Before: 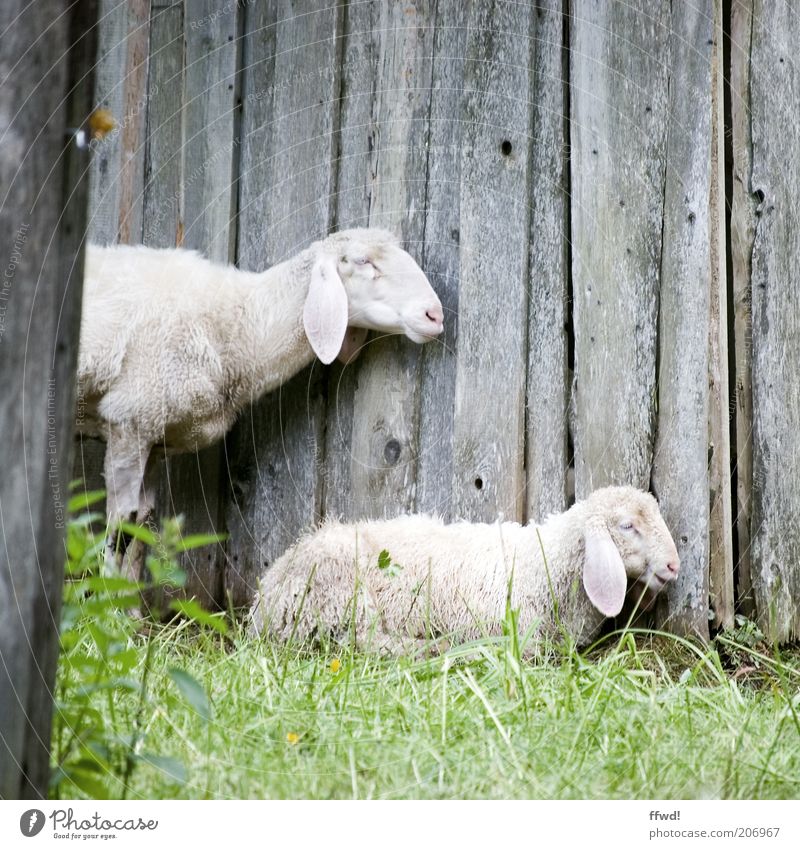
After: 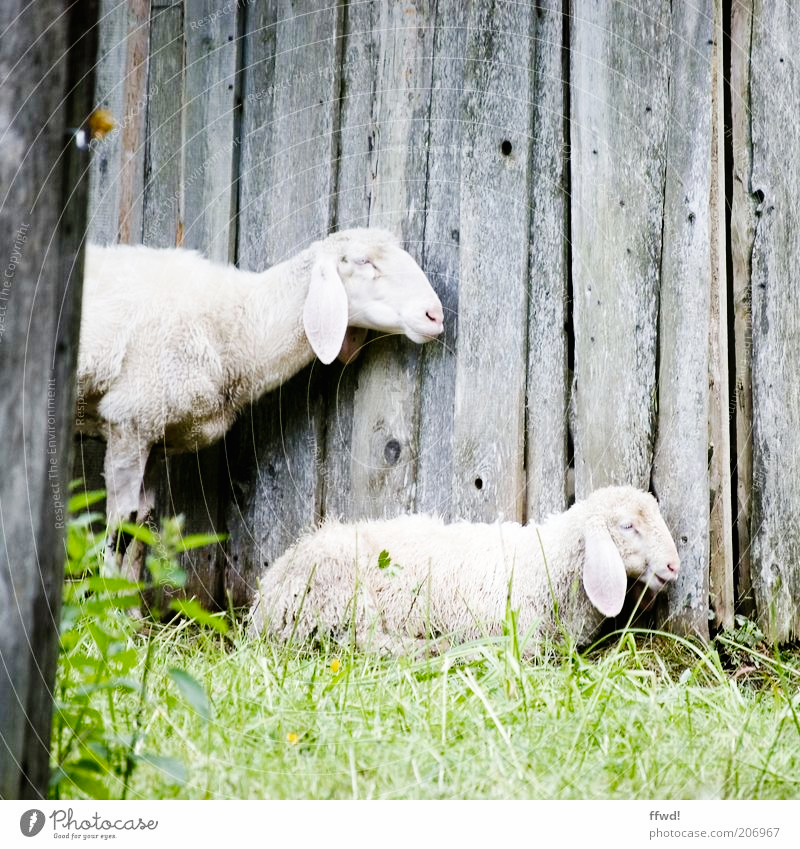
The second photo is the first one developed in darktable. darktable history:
tone curve: curves: ch0 [(0, 0) (0.003, 0.006) (0.011, 0.007) (0.025, 0.009) (0.044, 0.012) (0.069, 0.021) (0.1, 0.036) (0.136, 0.056) (0.177, 0.105) (0.224, 0.165) (0.277, 0.251) (0.335, 0.344) (0.399, 0.439) (0.468, 0.532) (0.543, 0.628) (0.623, 0.718) (0.709, 0.797) (0.801, 0.874) (0.898, 0.943) (1, 1)], preserve colors none
contrast brightness saturation: contrast -0.018, brightness -0.013, saturation 0.026
